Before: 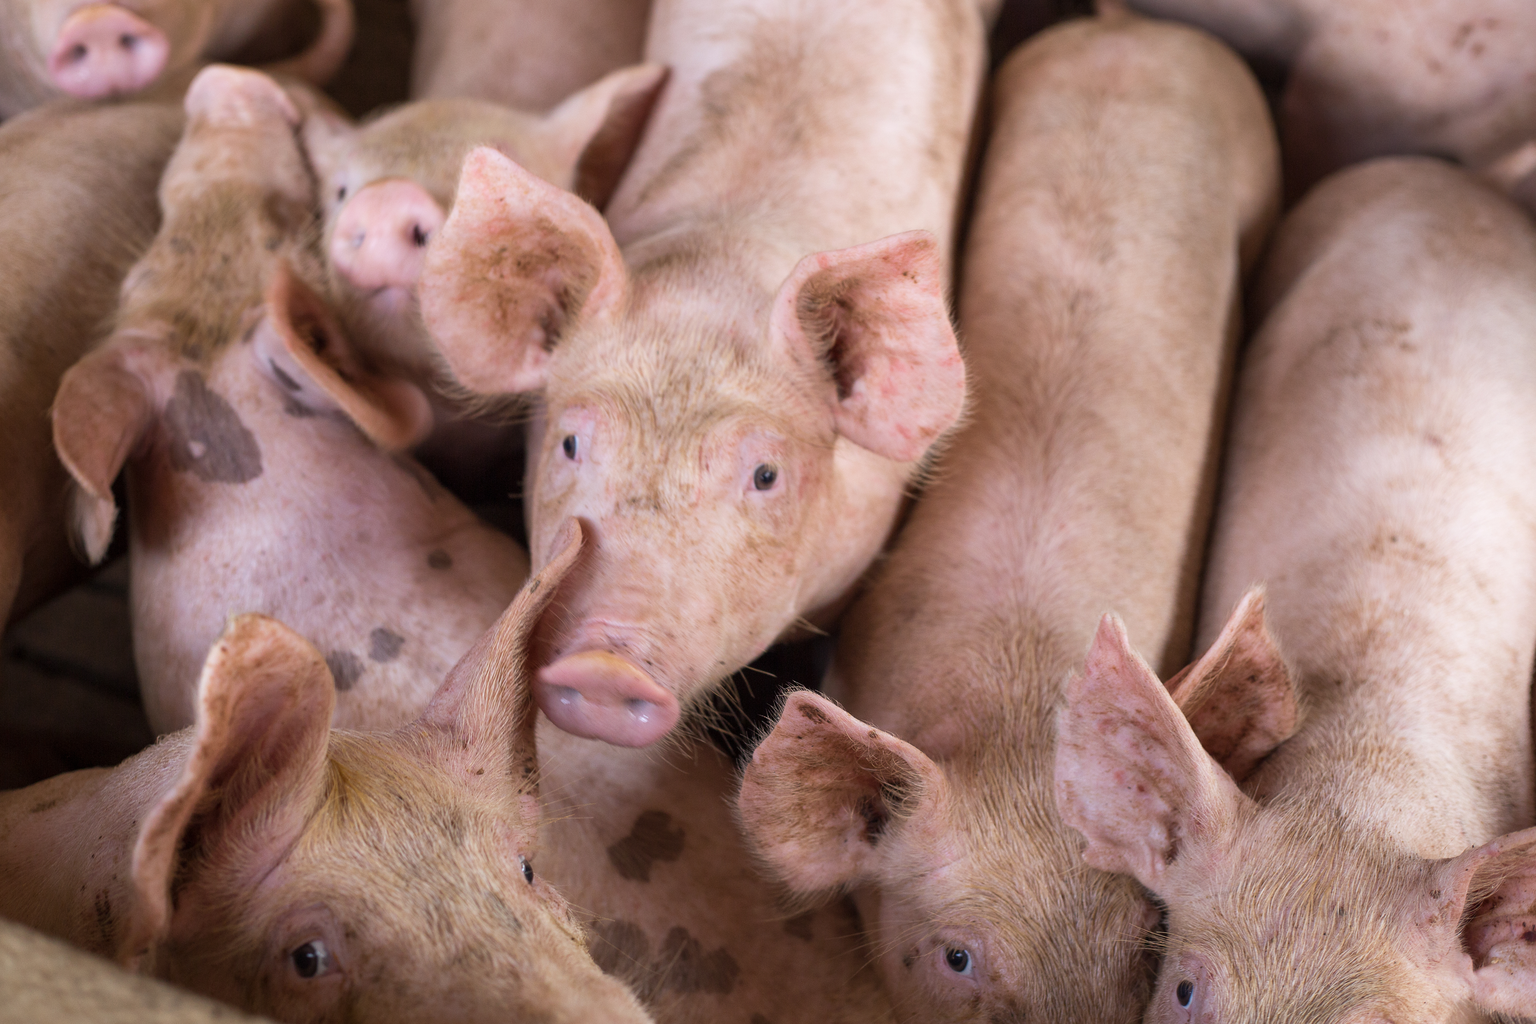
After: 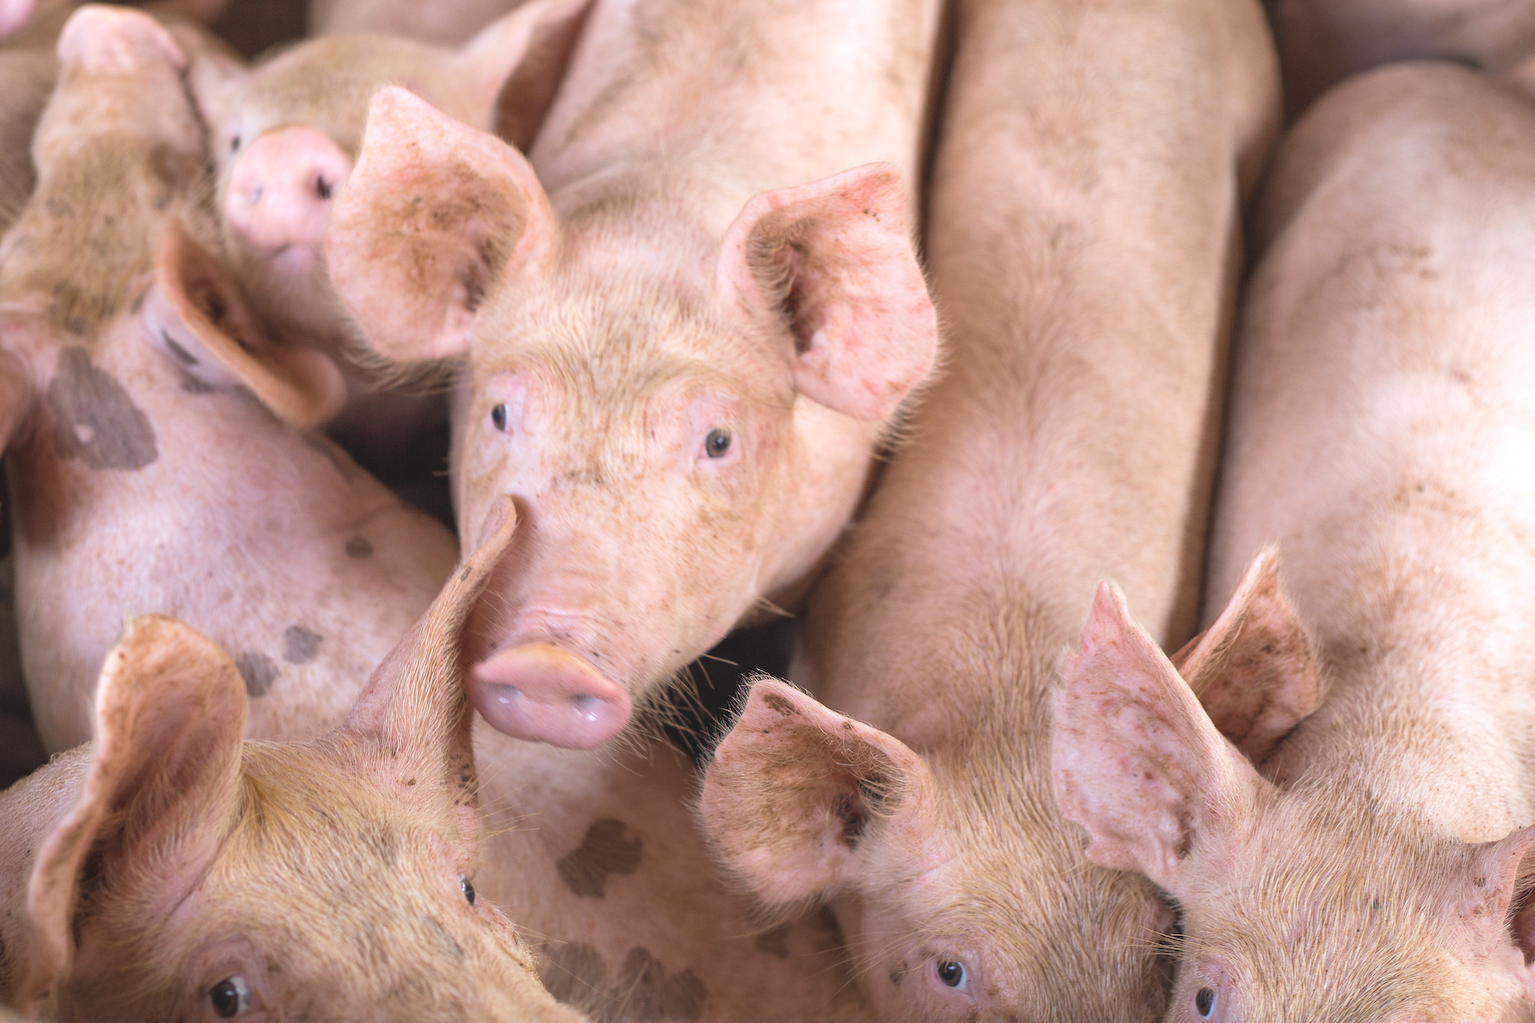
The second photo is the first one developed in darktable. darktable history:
crop and rotate: angle 1.96°, left 5.673%, top 5.673%
exposure: exposure 0.6 EV, compensate highlight preservation false
contrast brightness saturation: contrast -0.15, brightness 0.05, saturation -0.12
